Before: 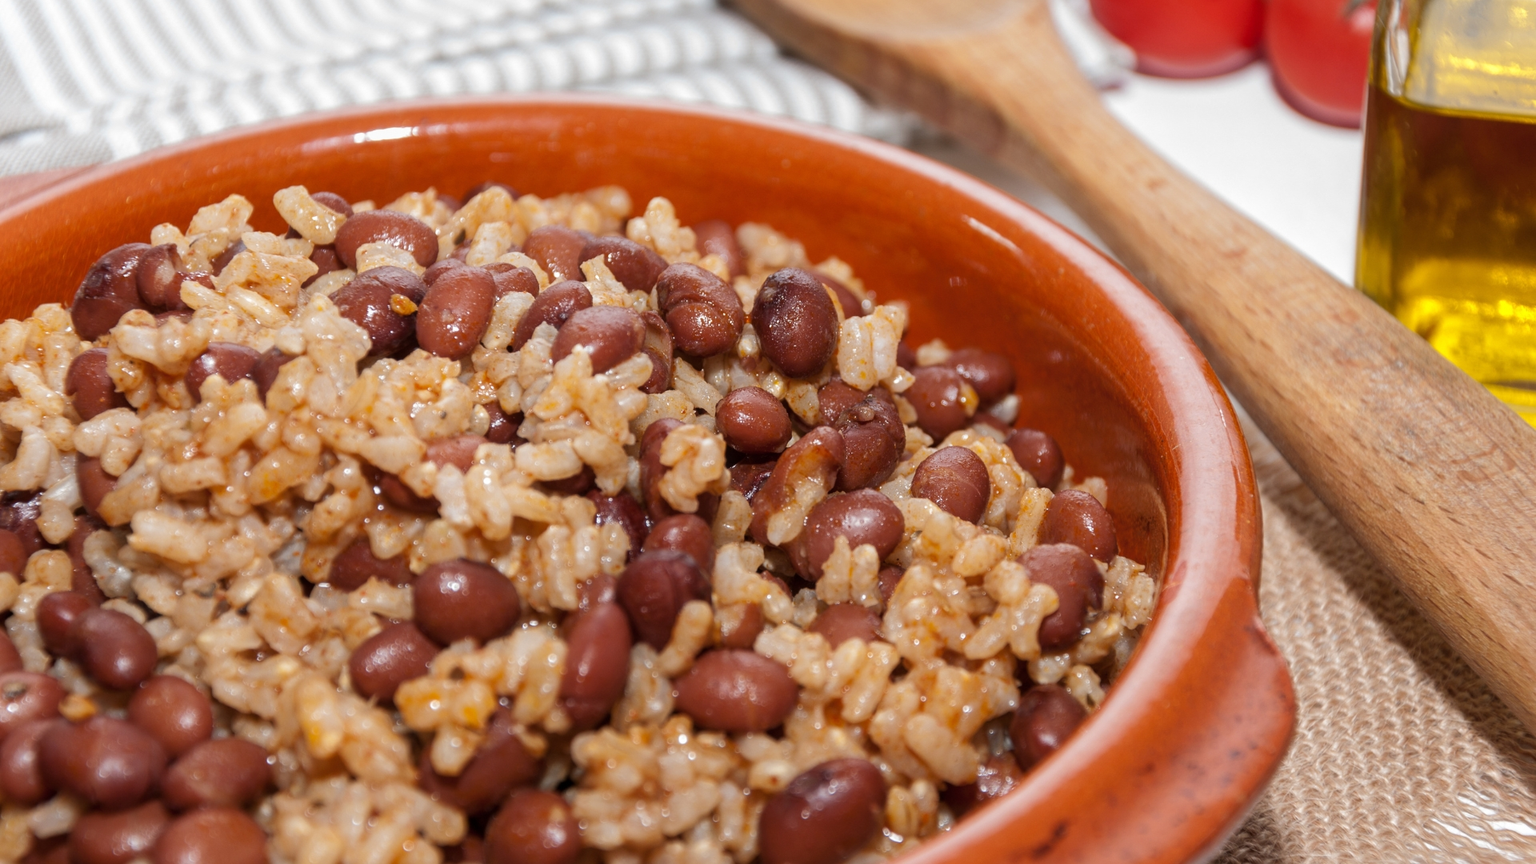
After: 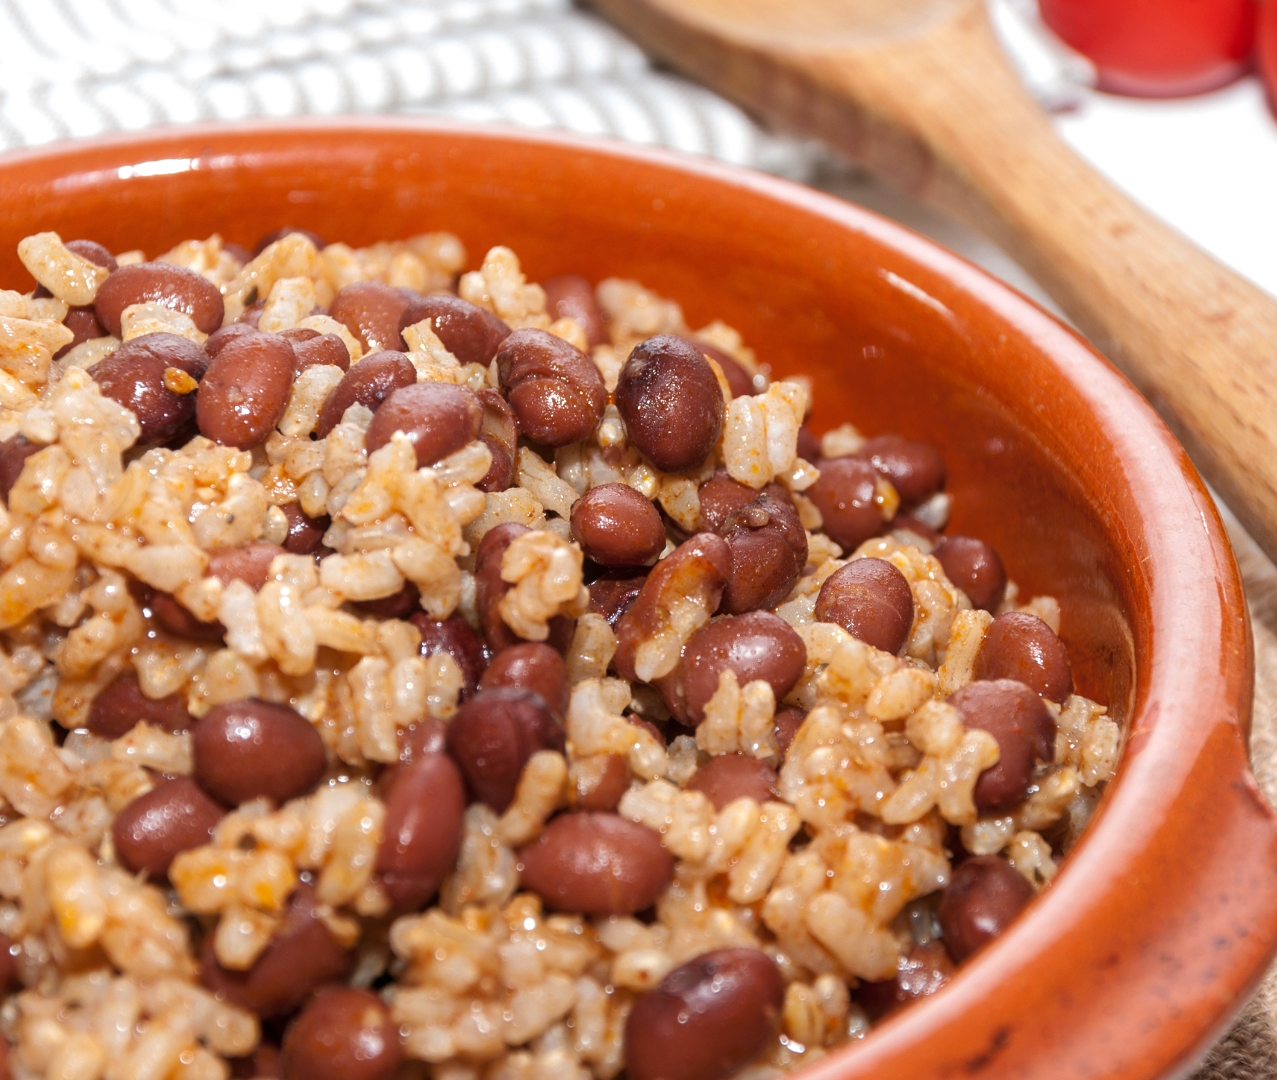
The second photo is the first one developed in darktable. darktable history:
exposure: black level correction 0, exposure 0.3 EV, compensate highlight preservation false
crop: left 16.899%, right 16.556%
